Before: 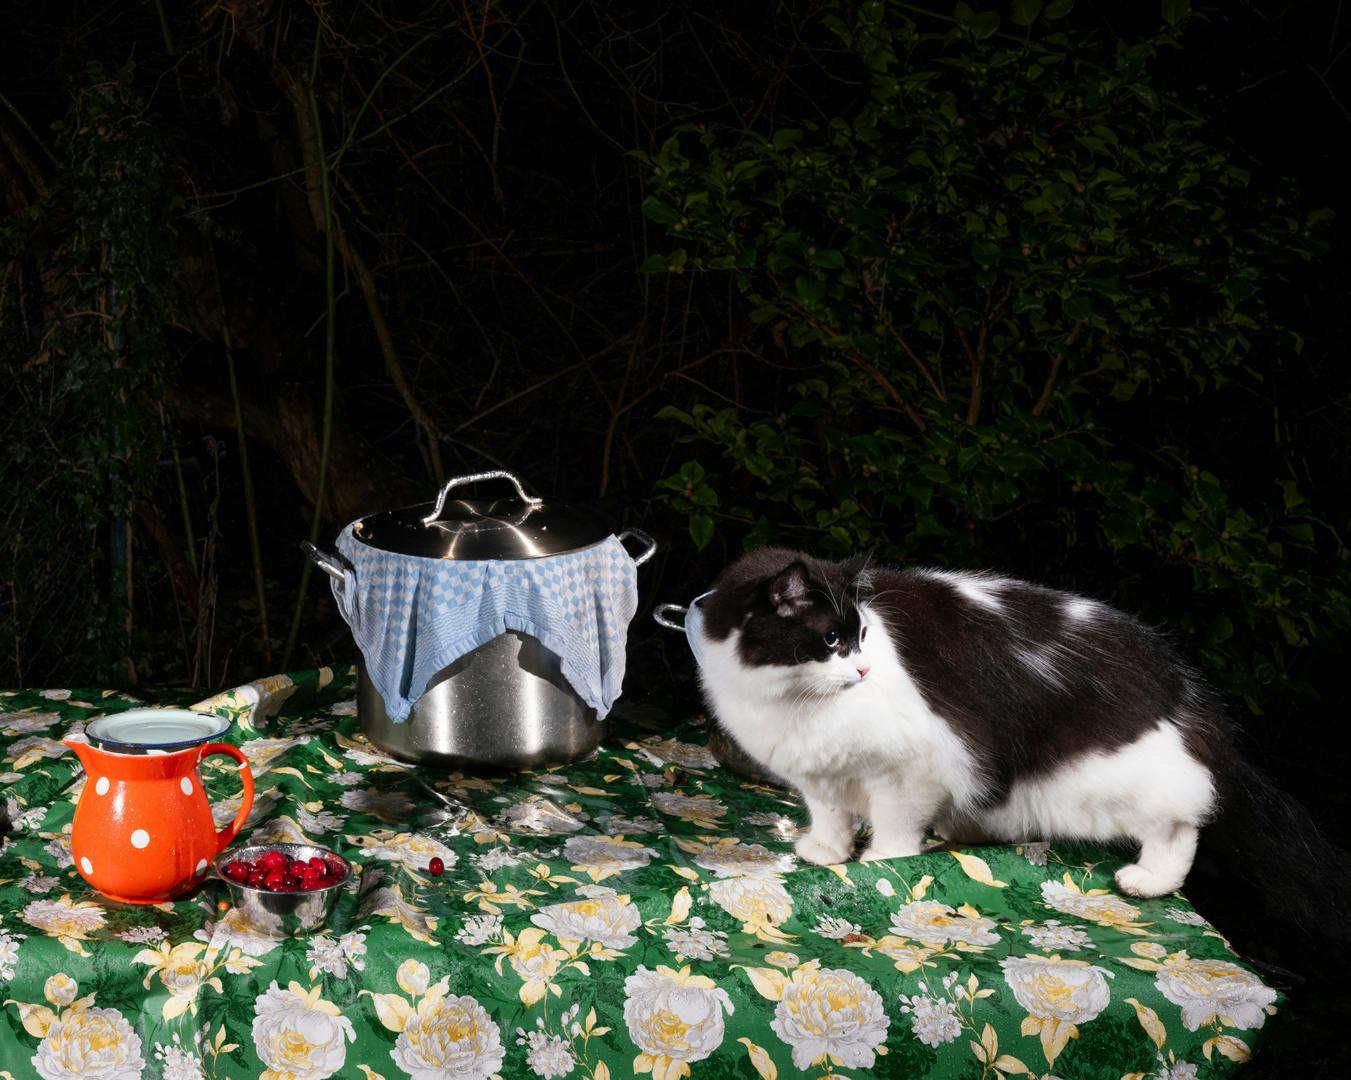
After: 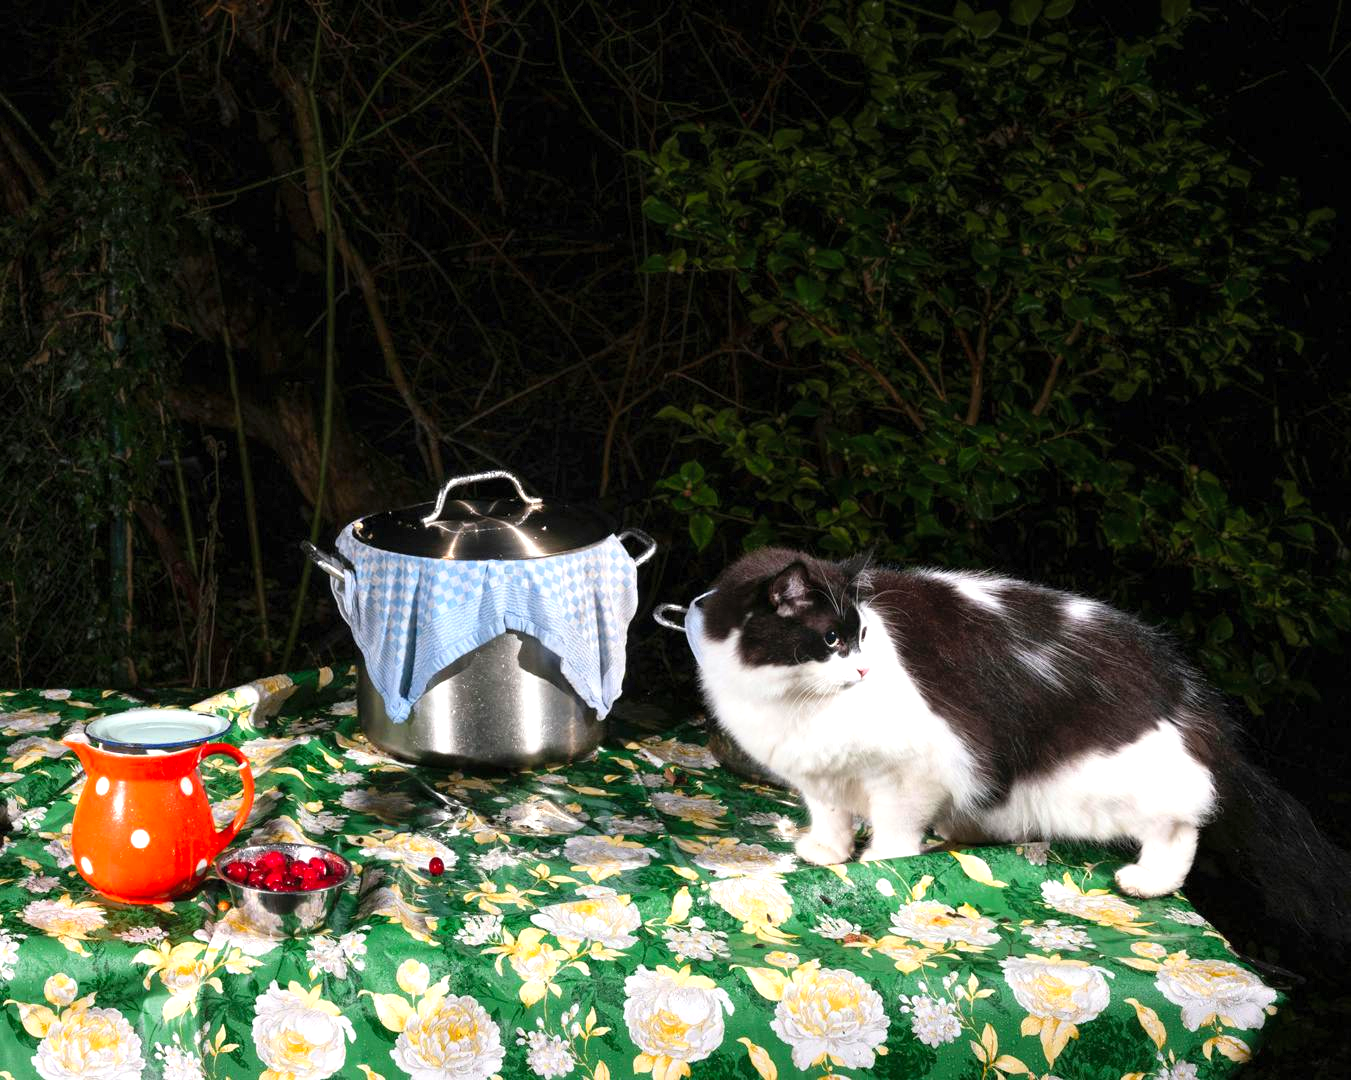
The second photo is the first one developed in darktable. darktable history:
contrast brightness saturation: contrast 0.07, brightness 0.08, saturation 0.18
exposure: exposure 0.6 EV, compensate highlight preservation false
